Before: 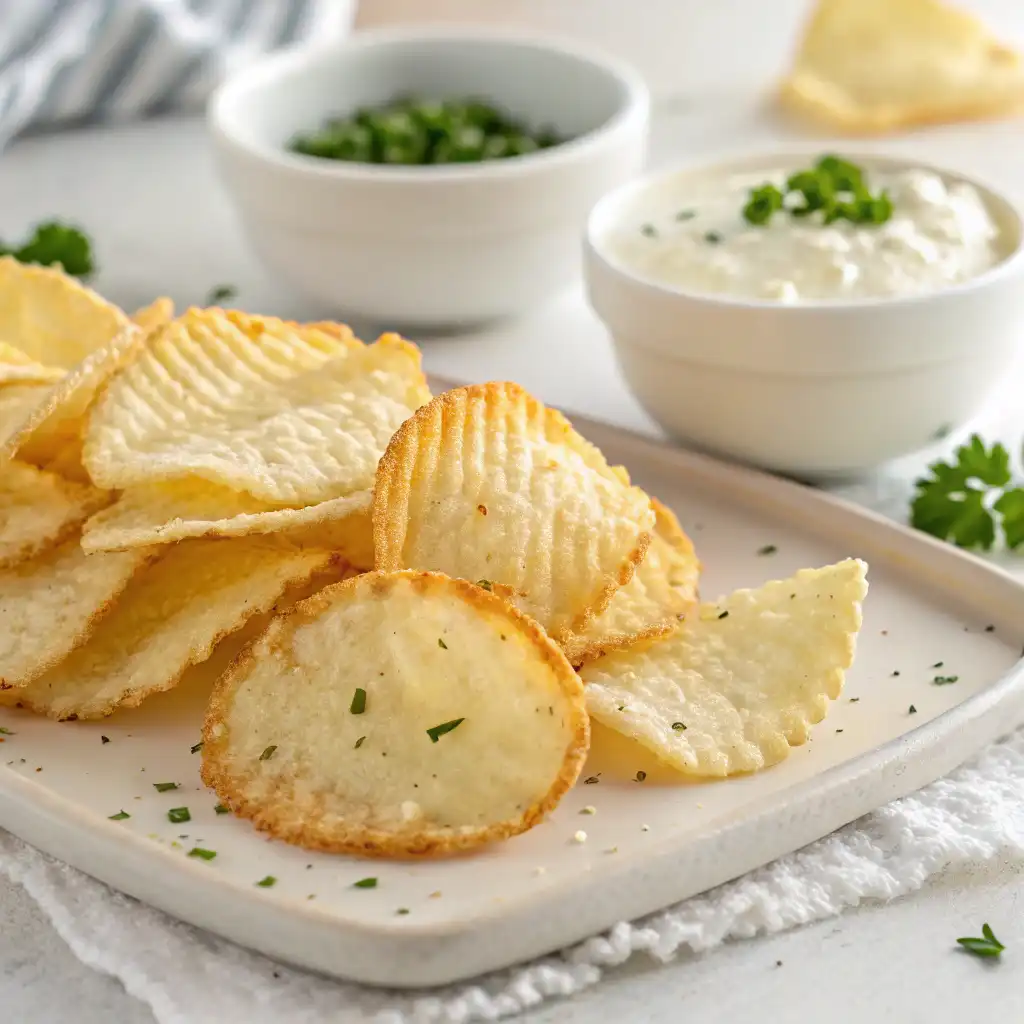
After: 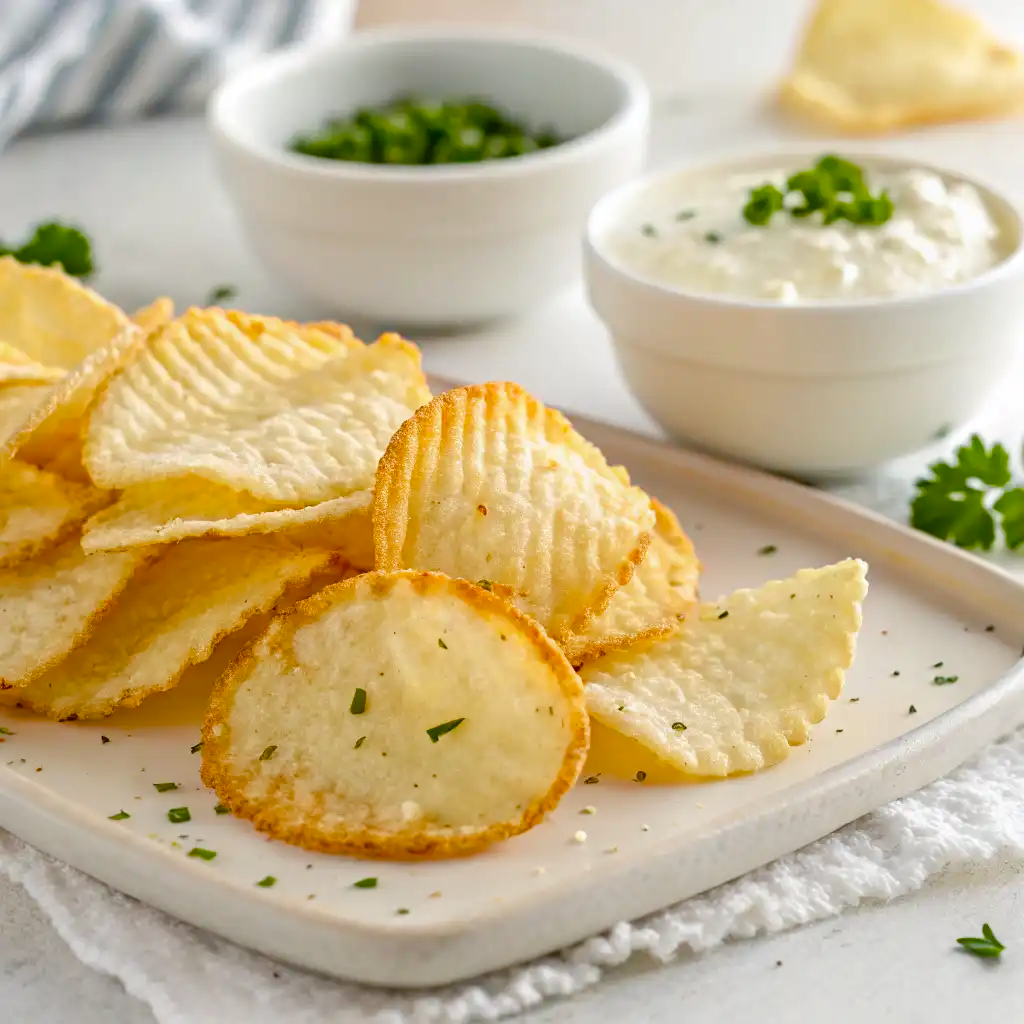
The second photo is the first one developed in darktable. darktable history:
color balance rgb: perceptual saturation grading › global saturation 24.273%, perceptual saturation grading › highlights -23.486%, perceptual saturation grading › mid-tones 24.177%, perceptual saturation grading › shadows 38.942%
